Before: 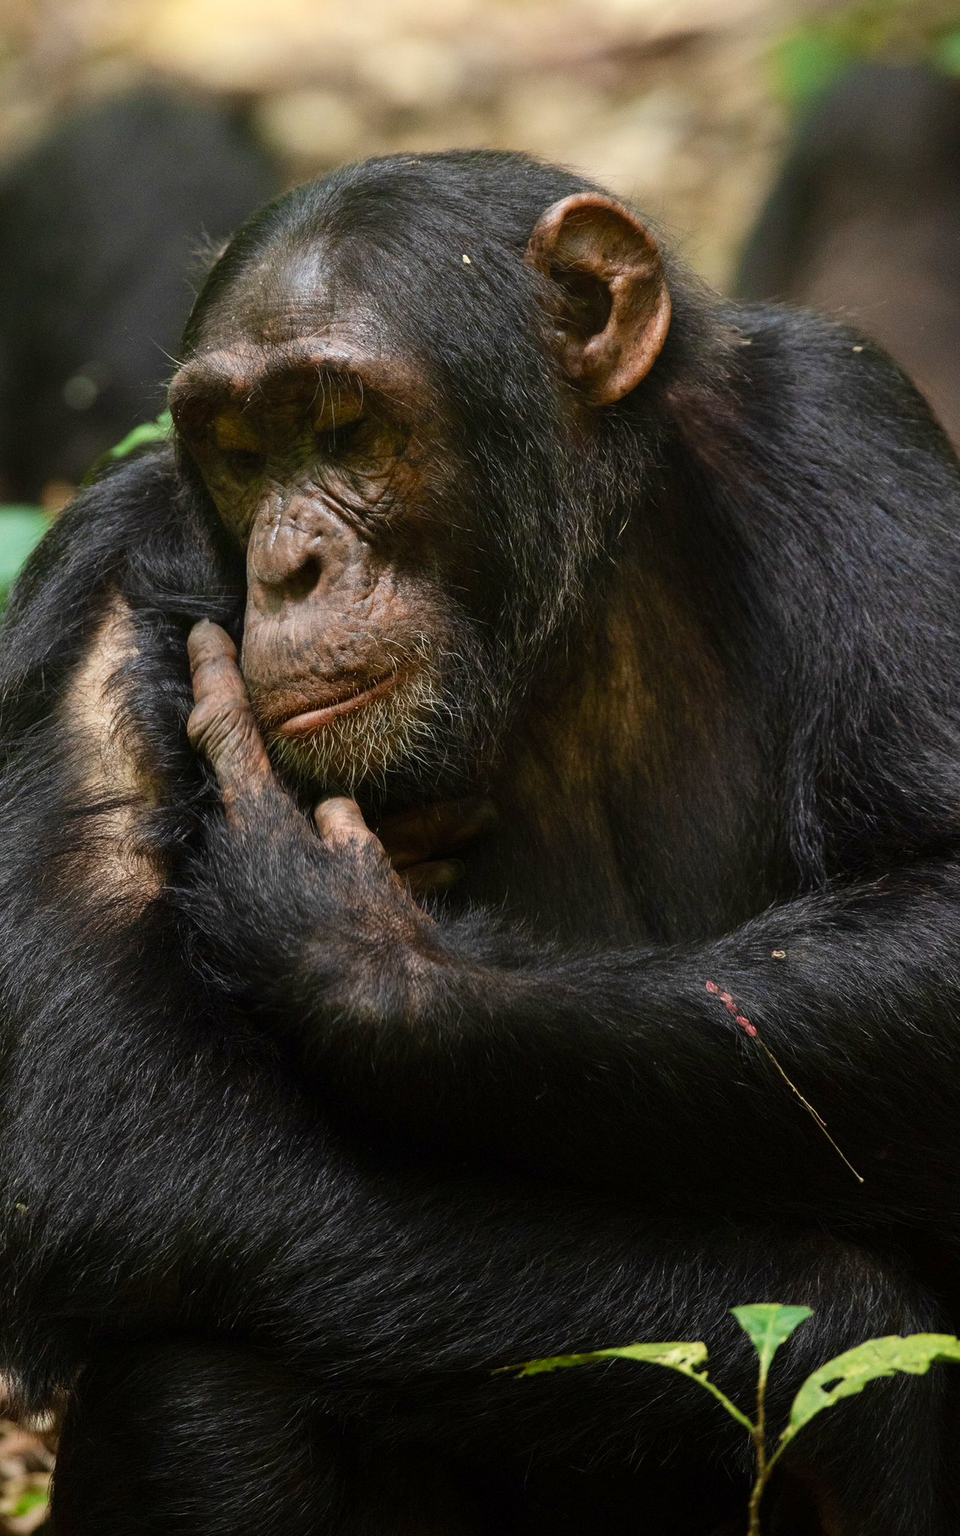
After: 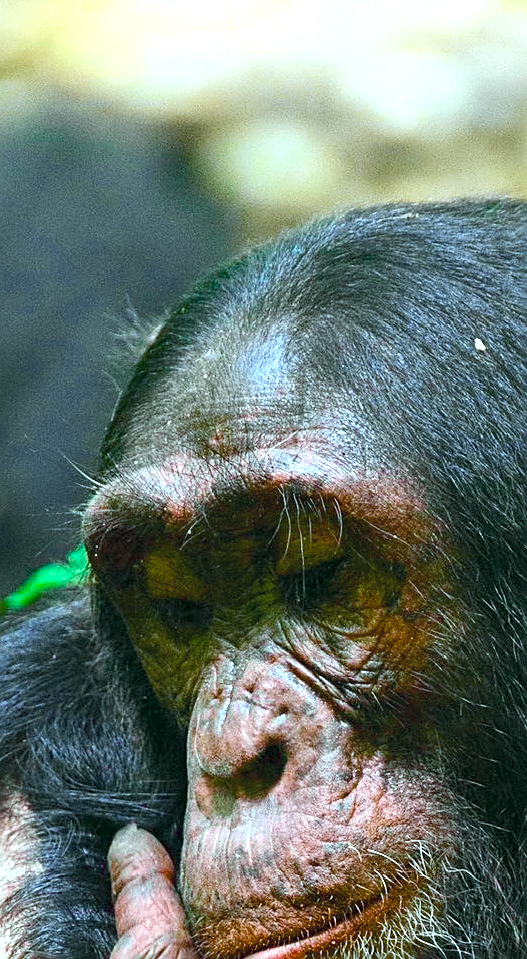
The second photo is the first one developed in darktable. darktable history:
sharpen: on, module defaults
crop and rotate: left 11.167%, top 0.095%, right 47.589%, bottom 53.066%
exposure: exposure 1 EV, compensate highlight preservation false
shadows and highlights: shadows 25.37, highlights -25.44
color balance rgb: linear chroma grading › global chroma 9.861%, perceptual saturation grading › global saturation 30.705%, saturation formula JzAzBz (2021)
local contrast: highlights 101%, shadows 99%, detail 119%, midtone range 0.2
color calibration: output R [0.948, 0.091, -0.04, 0], output G [-0.3, 1.384, -0.085, 0], output B [-0.108, 0.061, 1.08, 0], illuminant as shot in camera, x 0.383, y 0.38, temperature 3963.07 K
tone curve: curves: ch0 [(0, 0) (0.822, 0.825) (0.994, 0.955)]; ch1 [(0, 0) (0.226, 0.261) (0.383, 0.397) (0.46, 0.46) (0.498, 0.479) (0.524, 0.523) (0.578, 0.575) (1, 1)]; ch2 [(0, 0) (0.438, 0.456) (0.5, 0.498) (0.547, 0.515) (0.597, 0.58) (0.629, 0.603) (1, 1)], color space Lab, independent channels, preserve colors none
